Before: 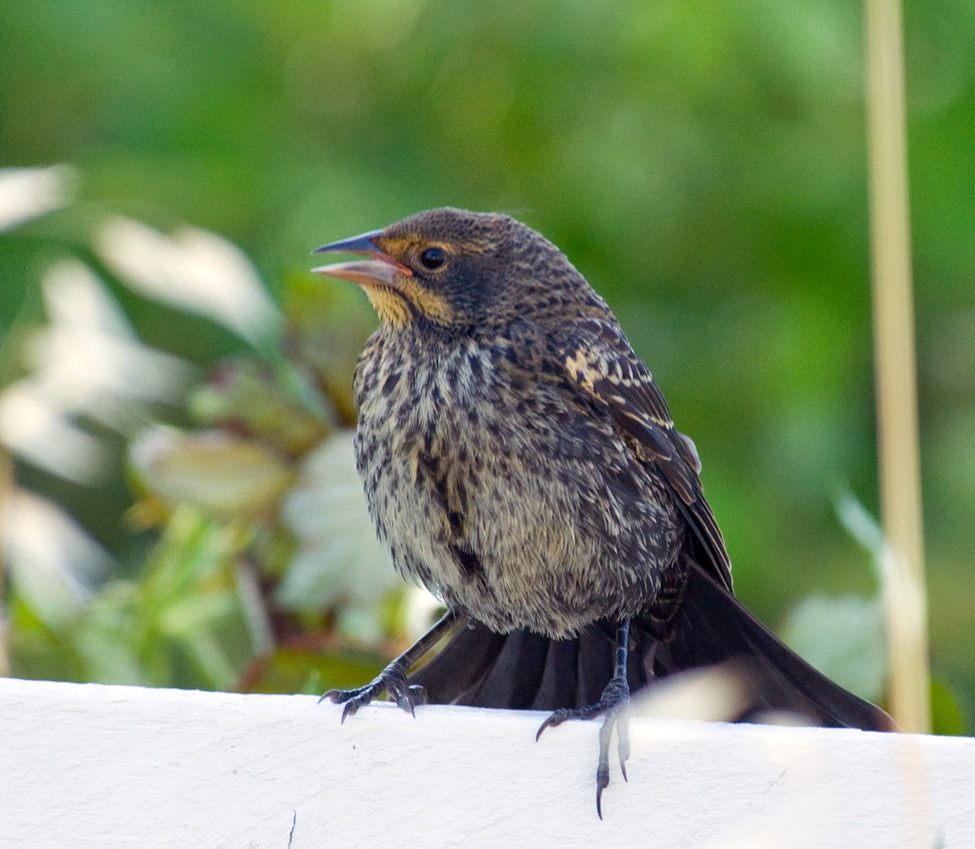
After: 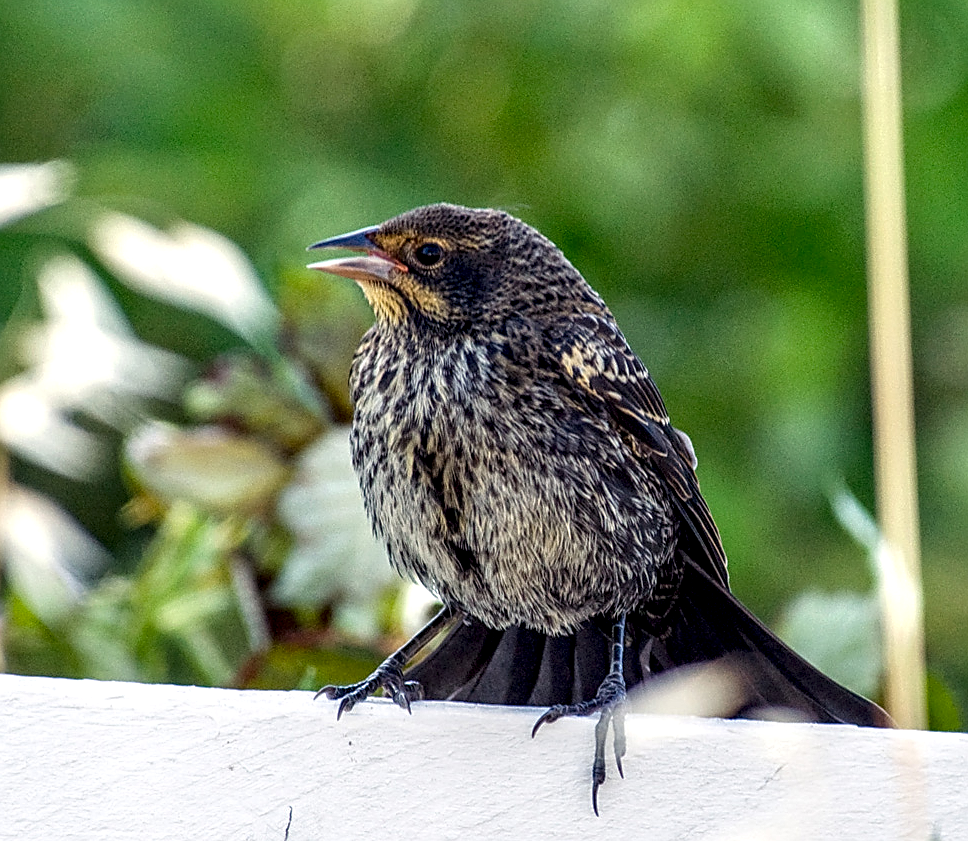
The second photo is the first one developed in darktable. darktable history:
sharpen: amount 0.75
local contrast: highlights 19%, detail 186%
crop: left 0.434%, top 0.485%, right 0.244%, bottom 0.386%
